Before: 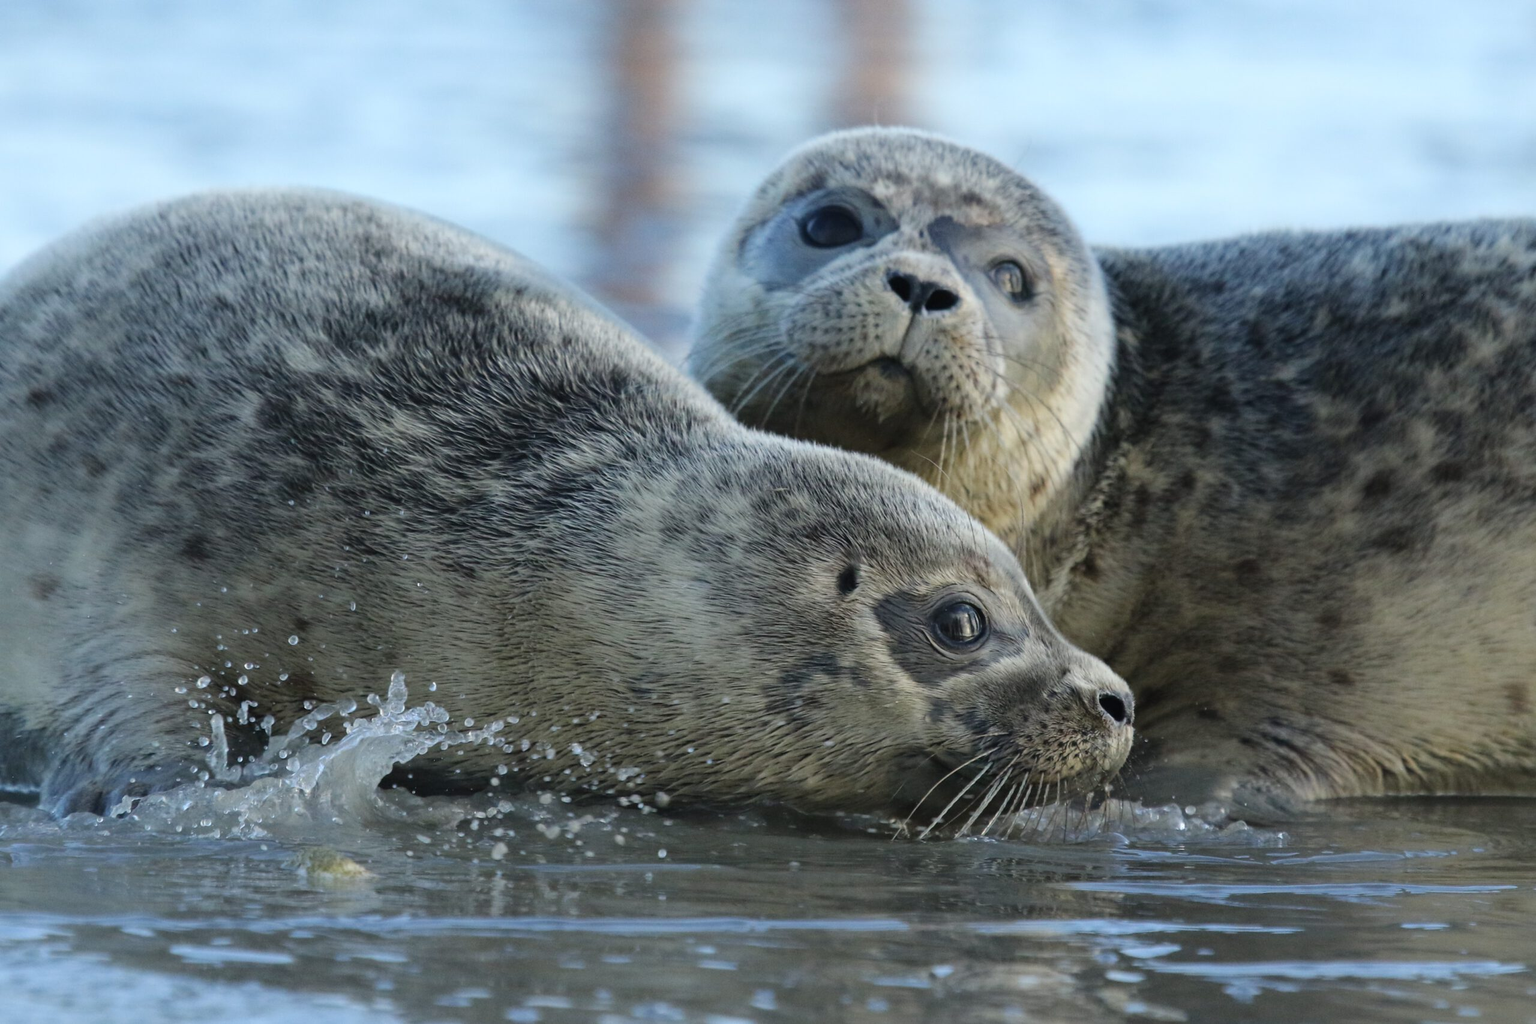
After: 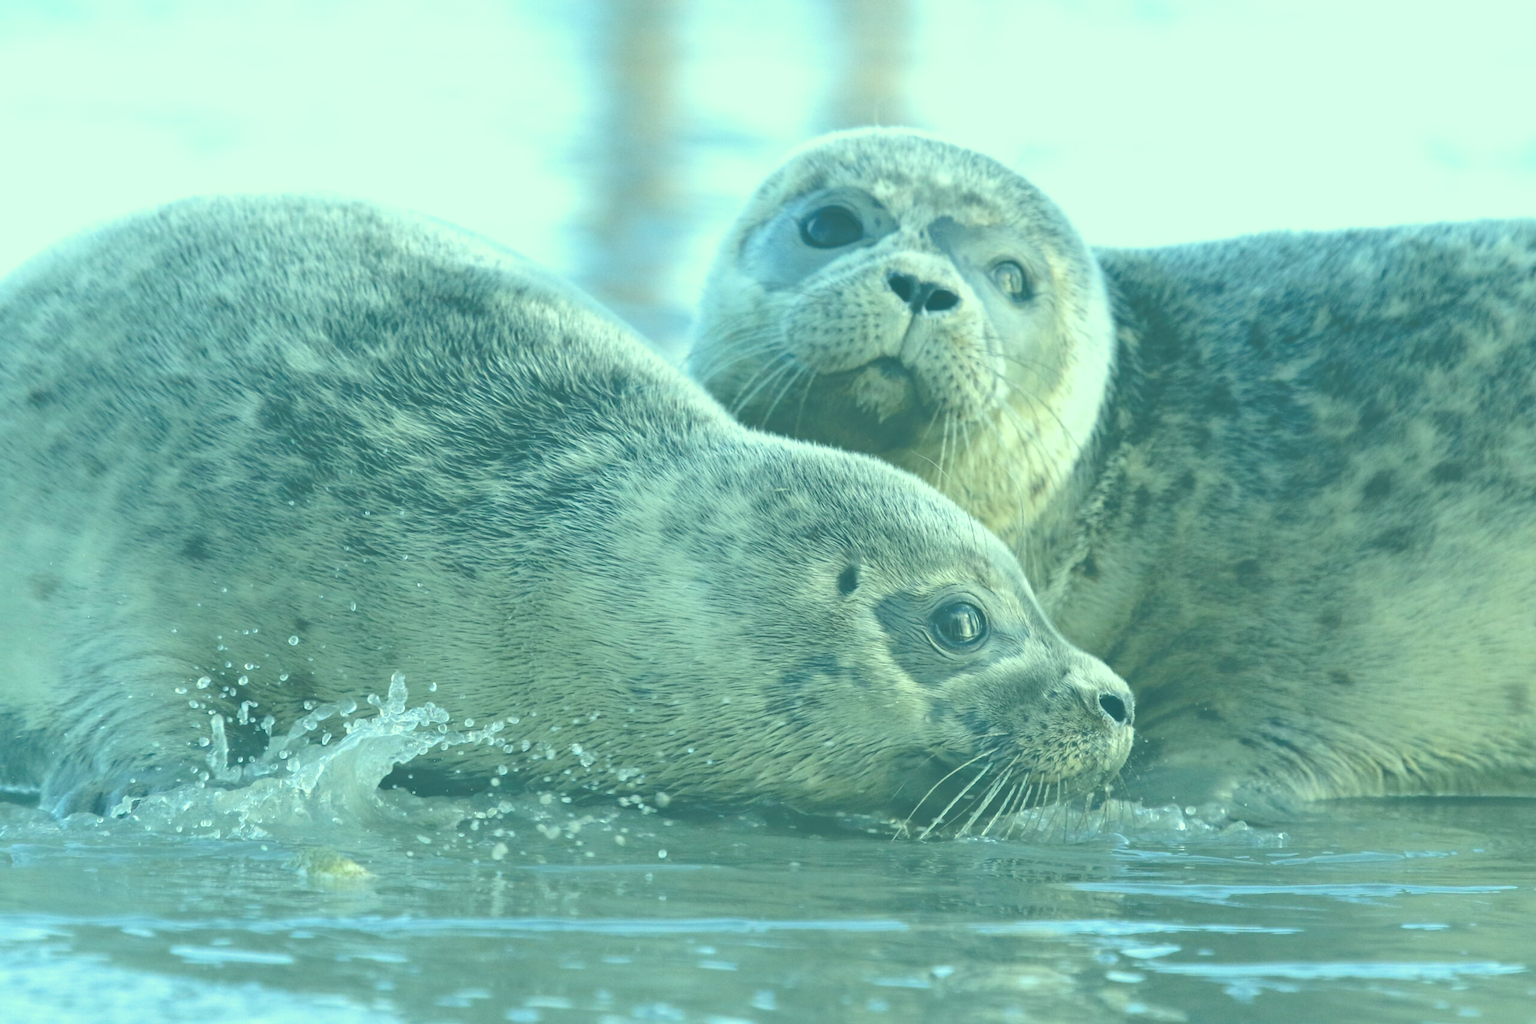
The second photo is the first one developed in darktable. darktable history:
tone curve: curves: ch0 [(0, 0) (0.003, 0.326) (0.011, 0.332) (0.025, 0.352) (0.044, 0.378) (0.069, 0.4) (0.1, 0.416) (0.136, 0.432) (0.177, 0.468) (0.224, 0.509) (0.277, 0.554) (0.335, 0.6) (0.399, 0.642) (0.468, 0.693) (0.543, 0.753) (0.623, 0.818) (0.709, 0.897) (0.801, 0.974) (0.898, 0.991) (1, 1)], preserve colors none
tone equalizer: -7 EV 0.18 EV, -6 EV 0.12 EV, -5 EV 0.08 EV, -4 EV 0.04 EV, -2 EV -0.02 EV, -1 EV -0.04 EV, +0 EV -0.06 EV, luminance estimator HSV value / RGB max
color correction: highlights a* -20.08, highlights b* 9.8, shadows a* -20.4, shadows b* -10.76
